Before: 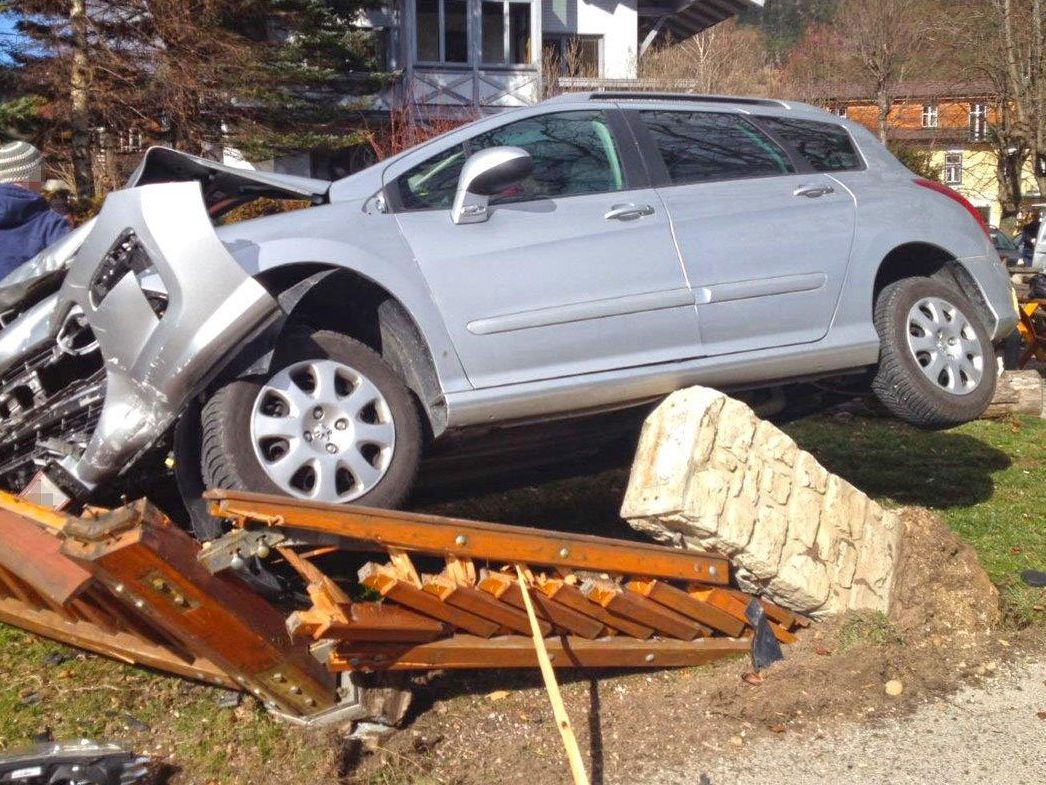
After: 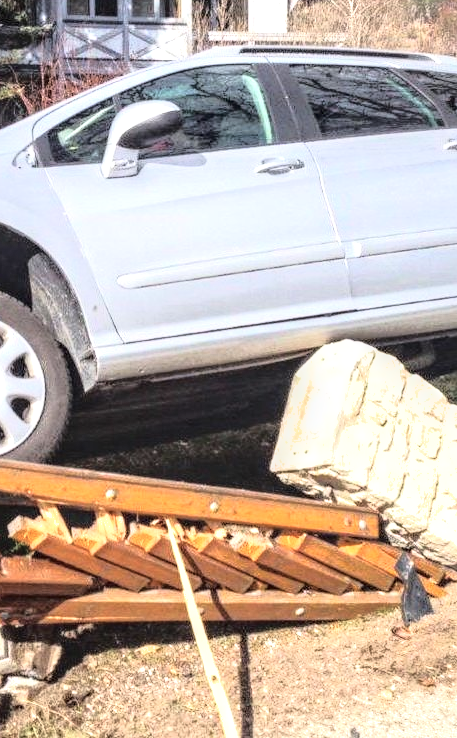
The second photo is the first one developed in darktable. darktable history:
tone equalizer: -8 EV -0.393 EV, -7 EV -0.356 EV, -6 EV -0.359 EV, -5 EV -0.208 EV, -3 EV 0.251 EV, -2 EV 0.333 EV, -1 EV 0.409 EV, +0 EV 0.437 EV, mask exposure compensation -0.509 EV
exposure: exposure 0.554 EV, compensate exposure bias true, compensate highlight preservation false
sharpen: radius 5.313, amount 0.311, threshold 26.799
crop: left 33.516%, top 5.936%, right 22.774%
contrast brightness saturation: contrast -0.059, saturation -0.403
shadows and highlights: on, module defaults
local contrast: highlights 29%, detail 150%
base curve: curves: ch0 [(0, 0) (0.04, 0.03) (0.133, 0.232) (0.448, 0.748) (0.843, 0.968) (1, 1)]
